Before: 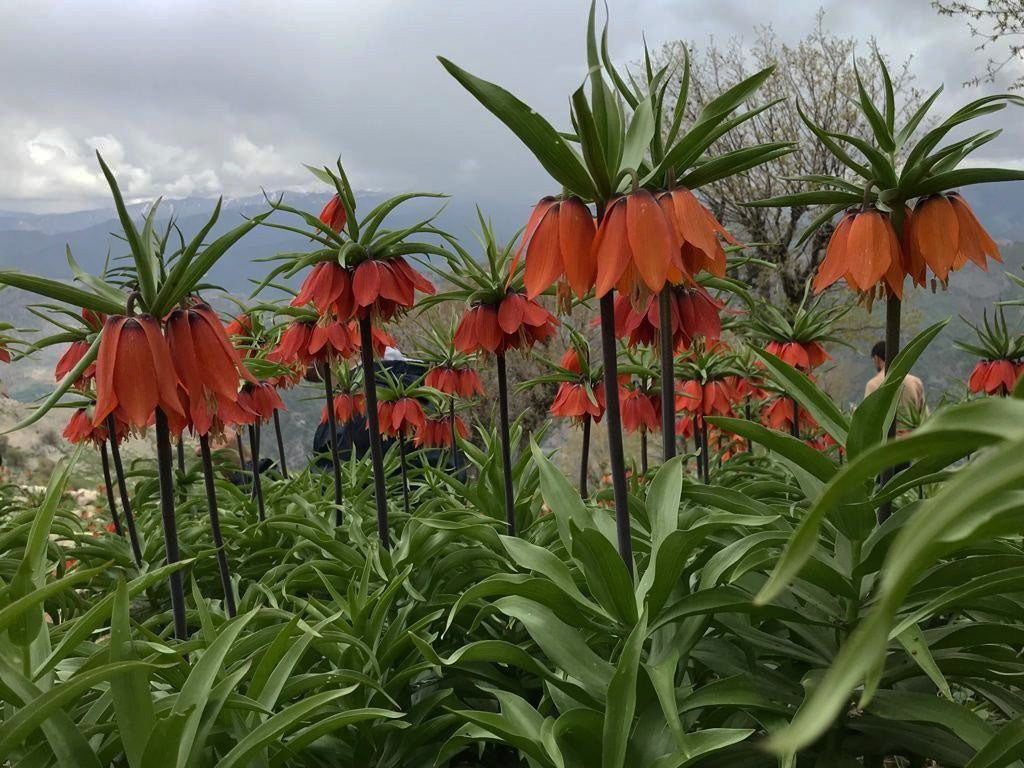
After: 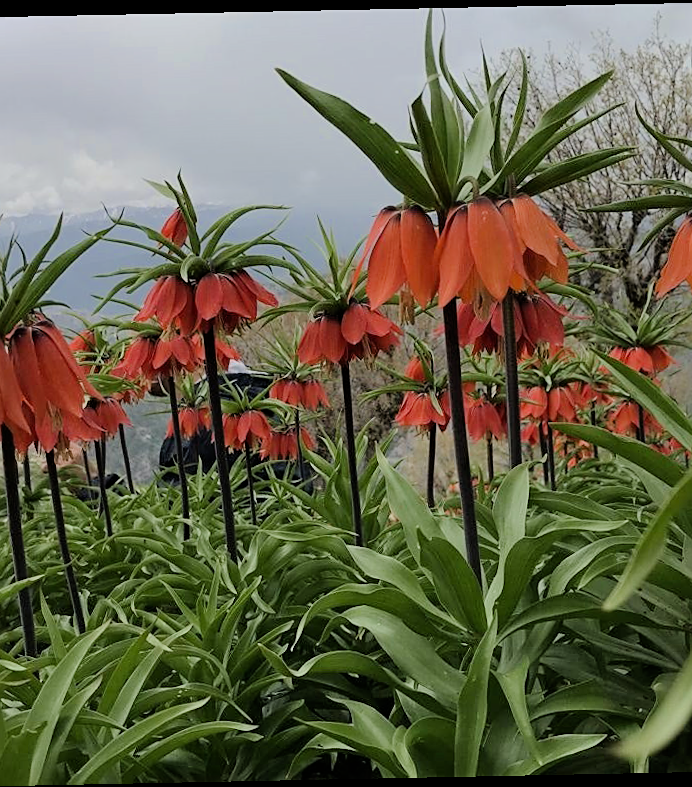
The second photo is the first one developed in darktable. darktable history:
crop and rotate: left 15.754%, right 17.579%
filmic rgb: black relative exposure -6.82 EV, white relative exposure 5.89 EV, hardness 2.71
sharpen: radius 1.864, amount 0.398, threshold 1.271
exposure: black level correction 0, exposure 0.5 EV, compensate exposure bias true, compensate highlight preservation false
rotate and perspective: rotation -1.17°, automatic cropping off
